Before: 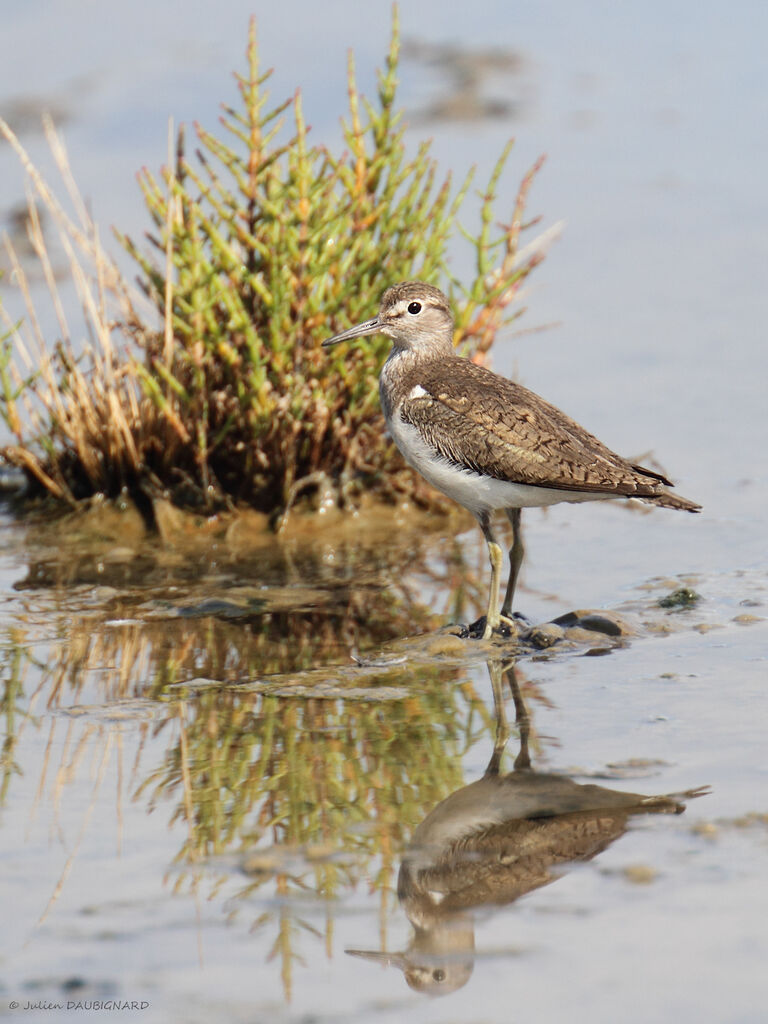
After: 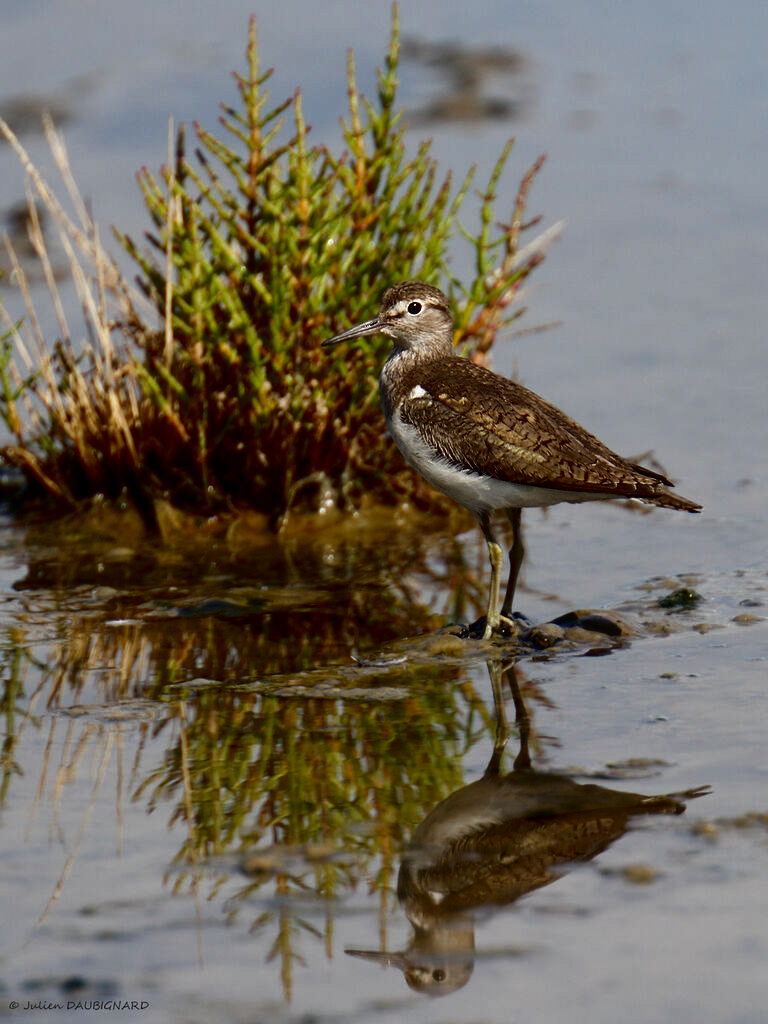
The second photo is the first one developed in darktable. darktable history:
contrast brightness saturation: contrast 0.091, brightness -0.596, saturation 0.169
